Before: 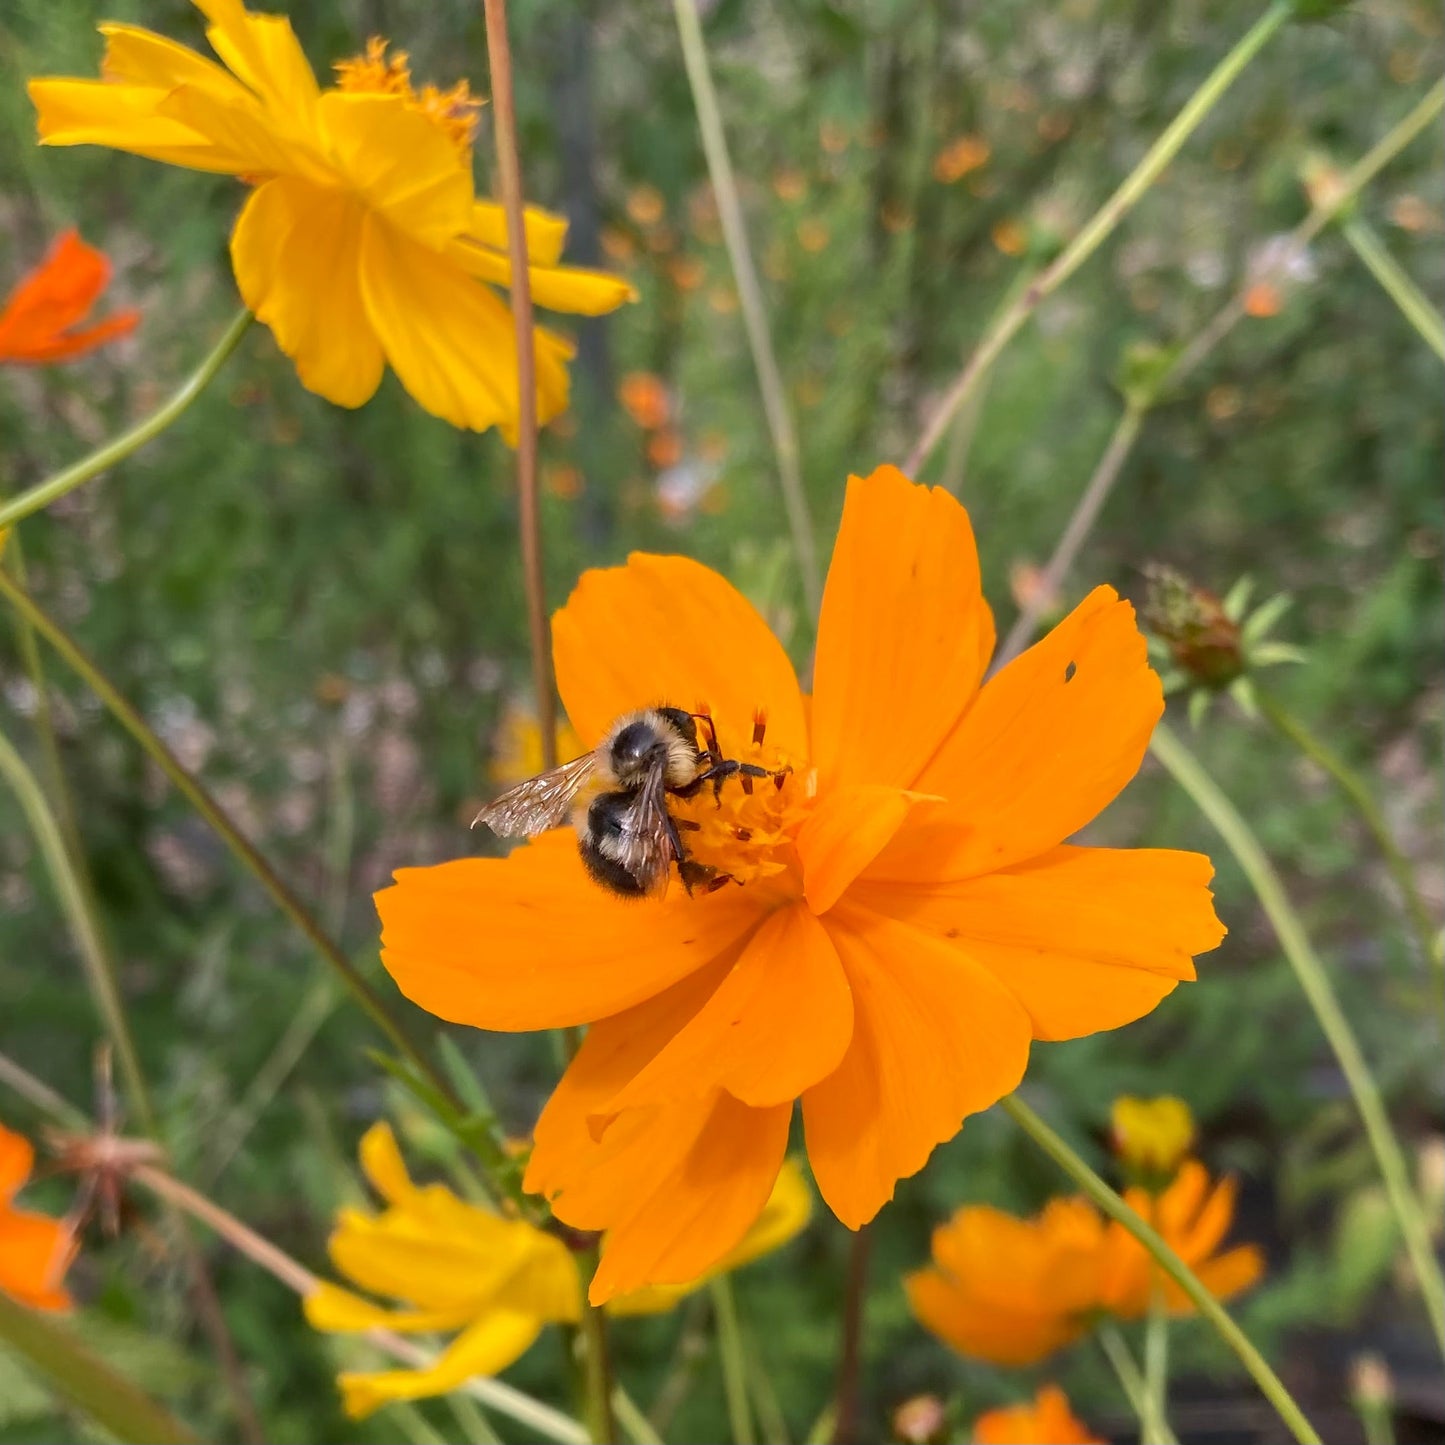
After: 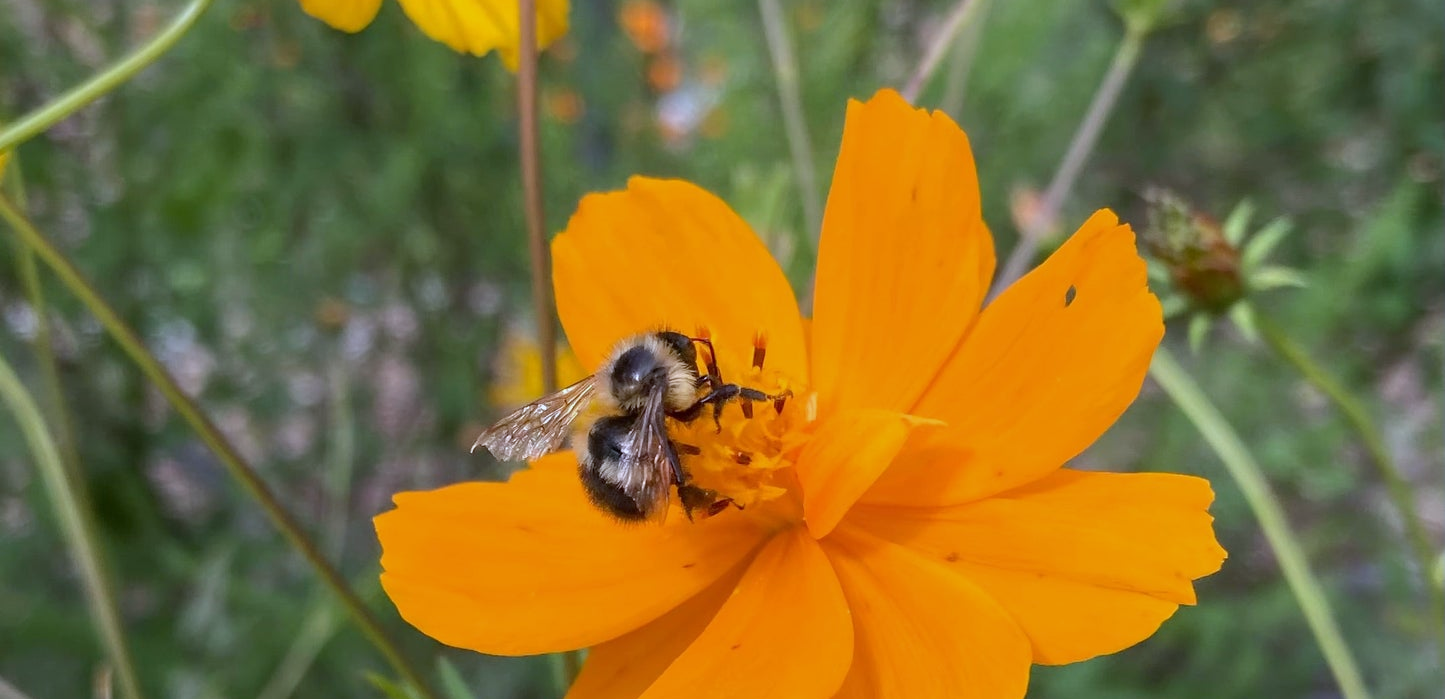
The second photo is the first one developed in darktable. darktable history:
white balance: red 0.926, green 1.003, blue 1.133
crop and rotate: top 26.056%, bottom 25.543%
